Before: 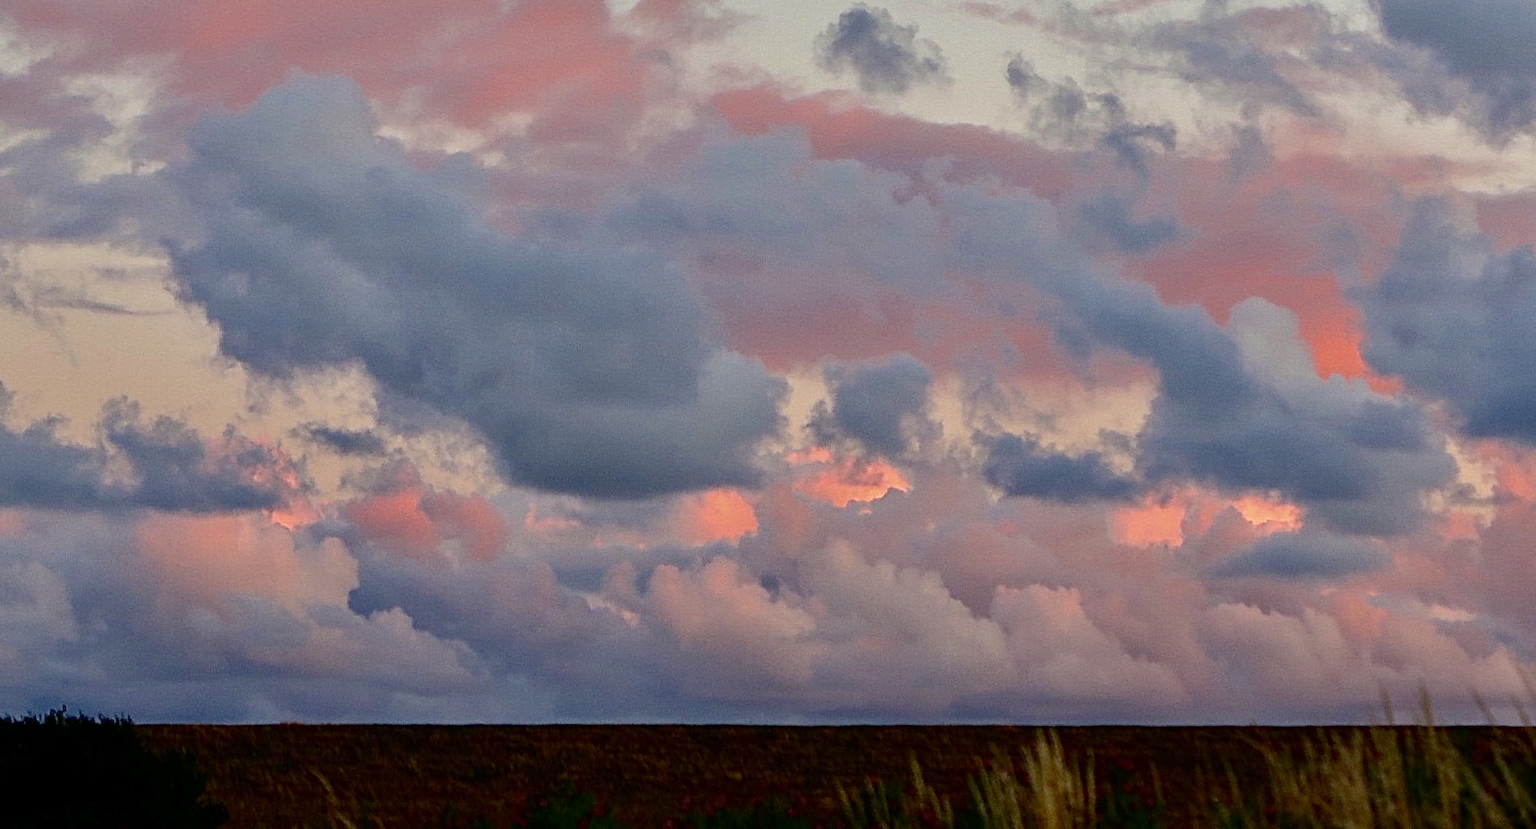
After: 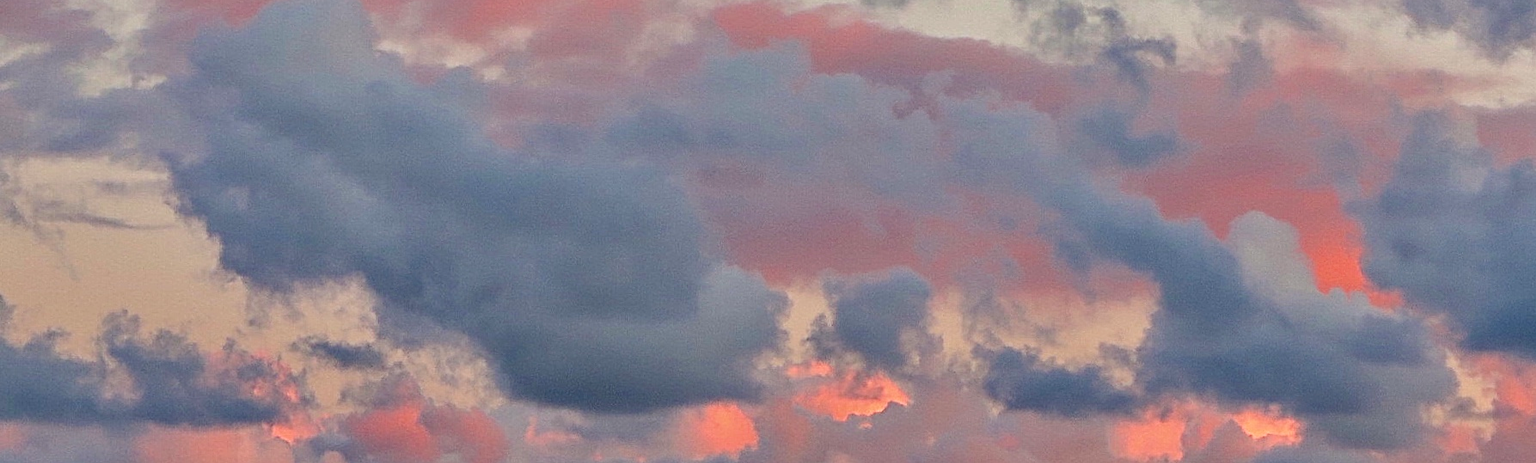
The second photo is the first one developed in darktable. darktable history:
crop and rotate: top 10.414%, bottom 33.631%
